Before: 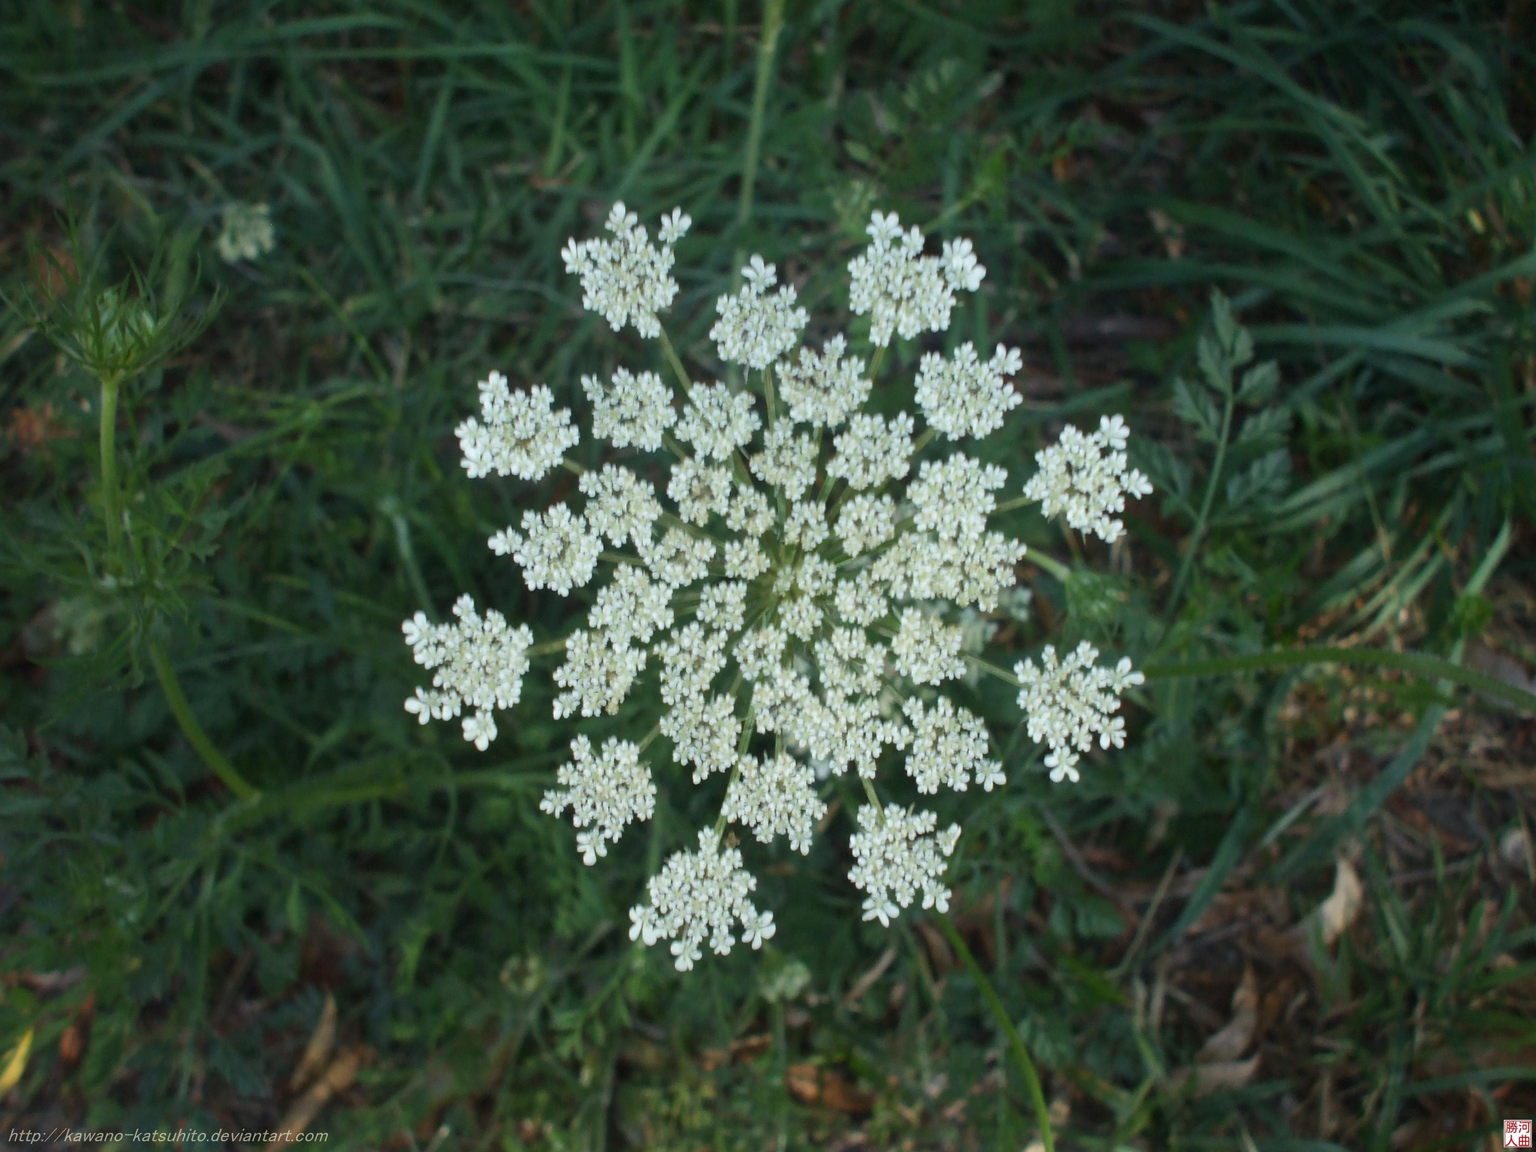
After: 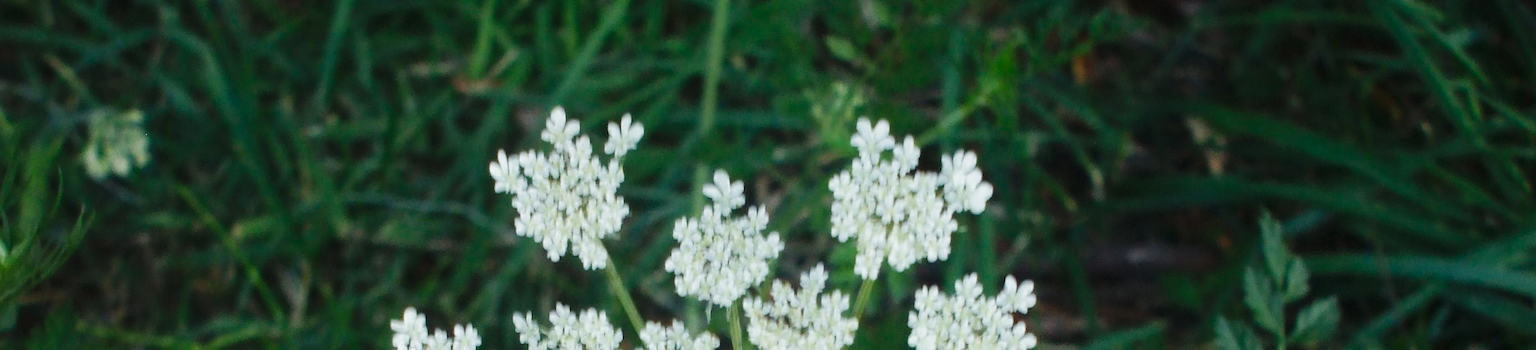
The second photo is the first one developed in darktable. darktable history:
tone equalizer: on, module defaults
base curve: curves: ch0 [(0, 0) (0.032, 0.025) (0.121, 0.166) (0.206, 0.329) (0.605, 0.79) (1, 1)], preserve colors none
color zones: curves: ch0 [(0.25, 0.5) (0.636, 0.25) (0.75, 0.5)]
crop and rotate: left 9.677%, top 9.644%, right 5.894%, bottom 64.693%
